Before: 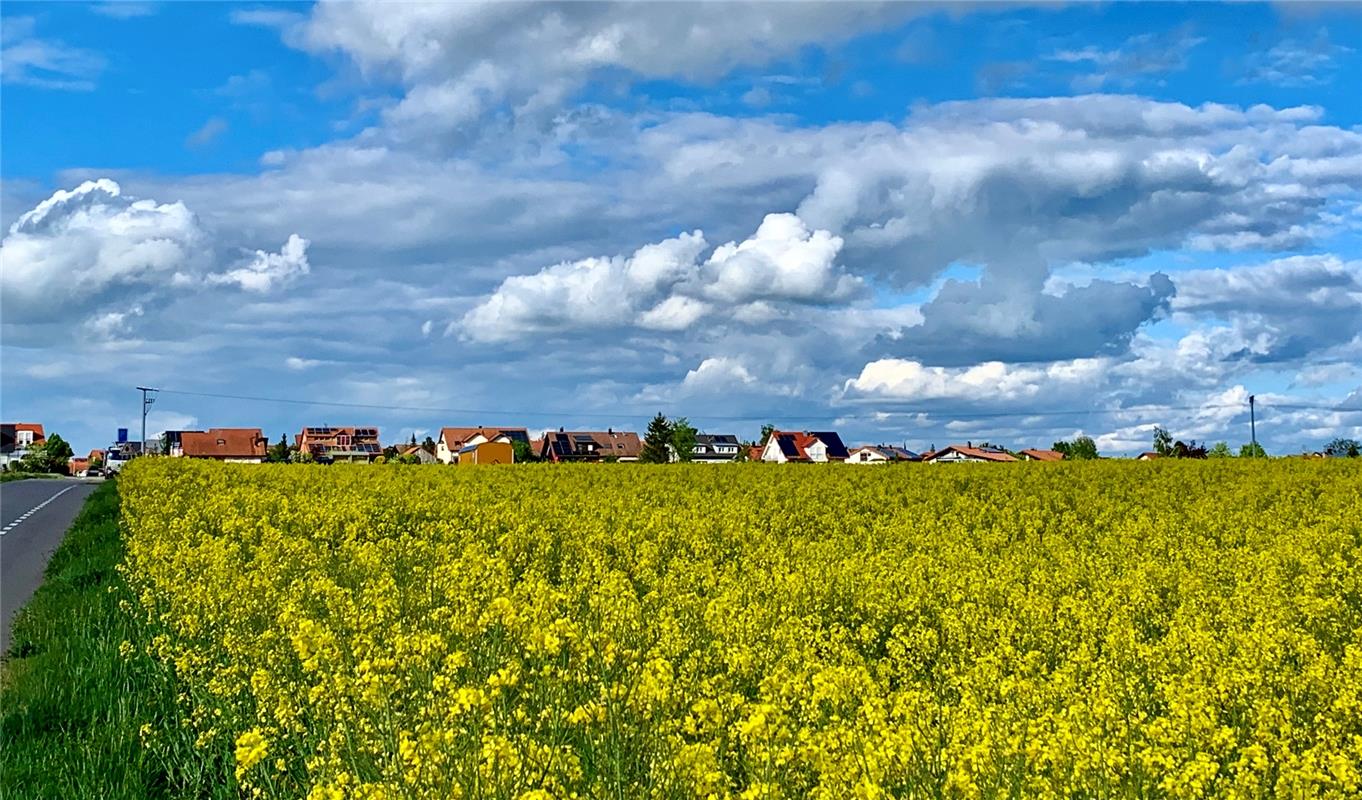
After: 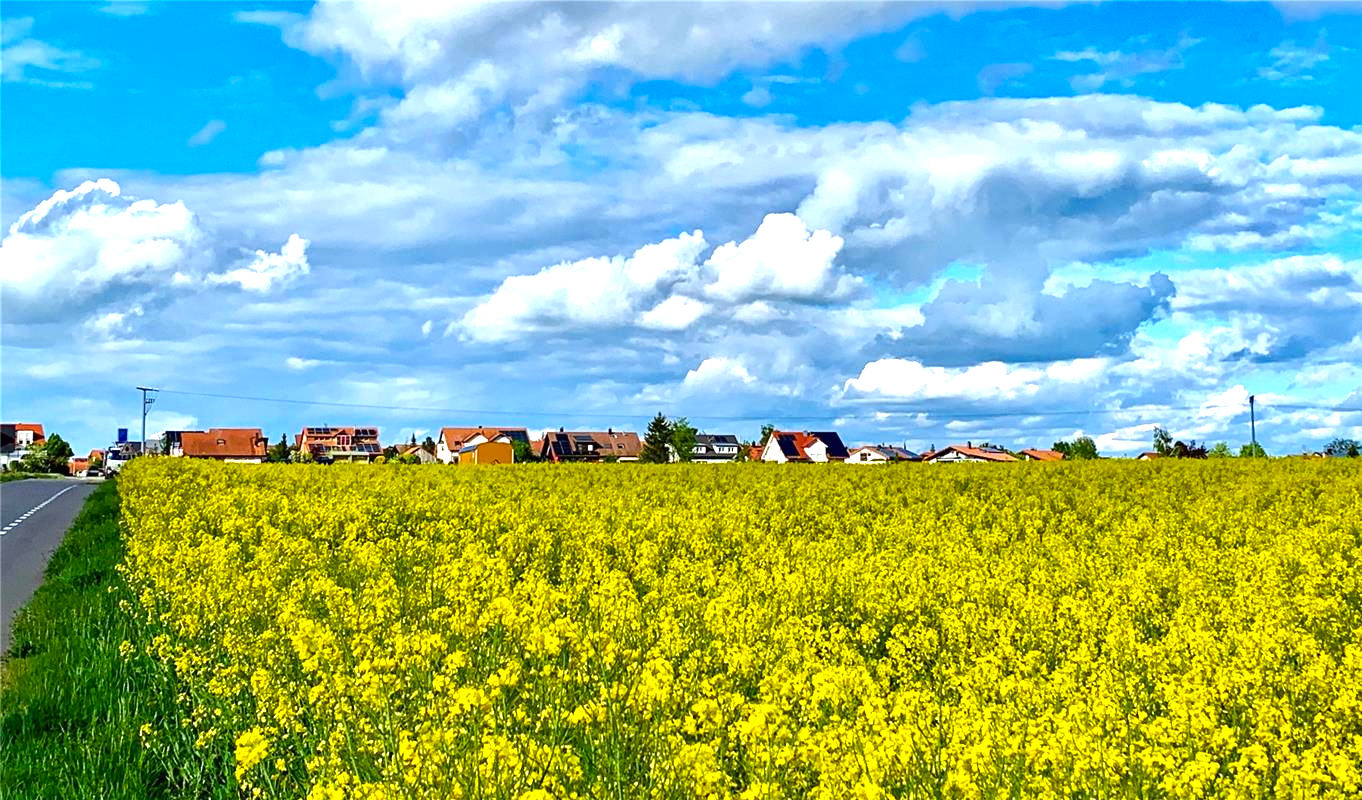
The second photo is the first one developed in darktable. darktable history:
exposure: black level correction 0, exposure 0.396 EV, compensate highlight preservation false
color balance rgb: power › chroma 0.226%, power › hue 62.5°, linear chroma grading › global chroma 3.709%, perceptual saturation grading › global saturation 10.23%, perceptual brilliance grading › global brilliance 10.545%
